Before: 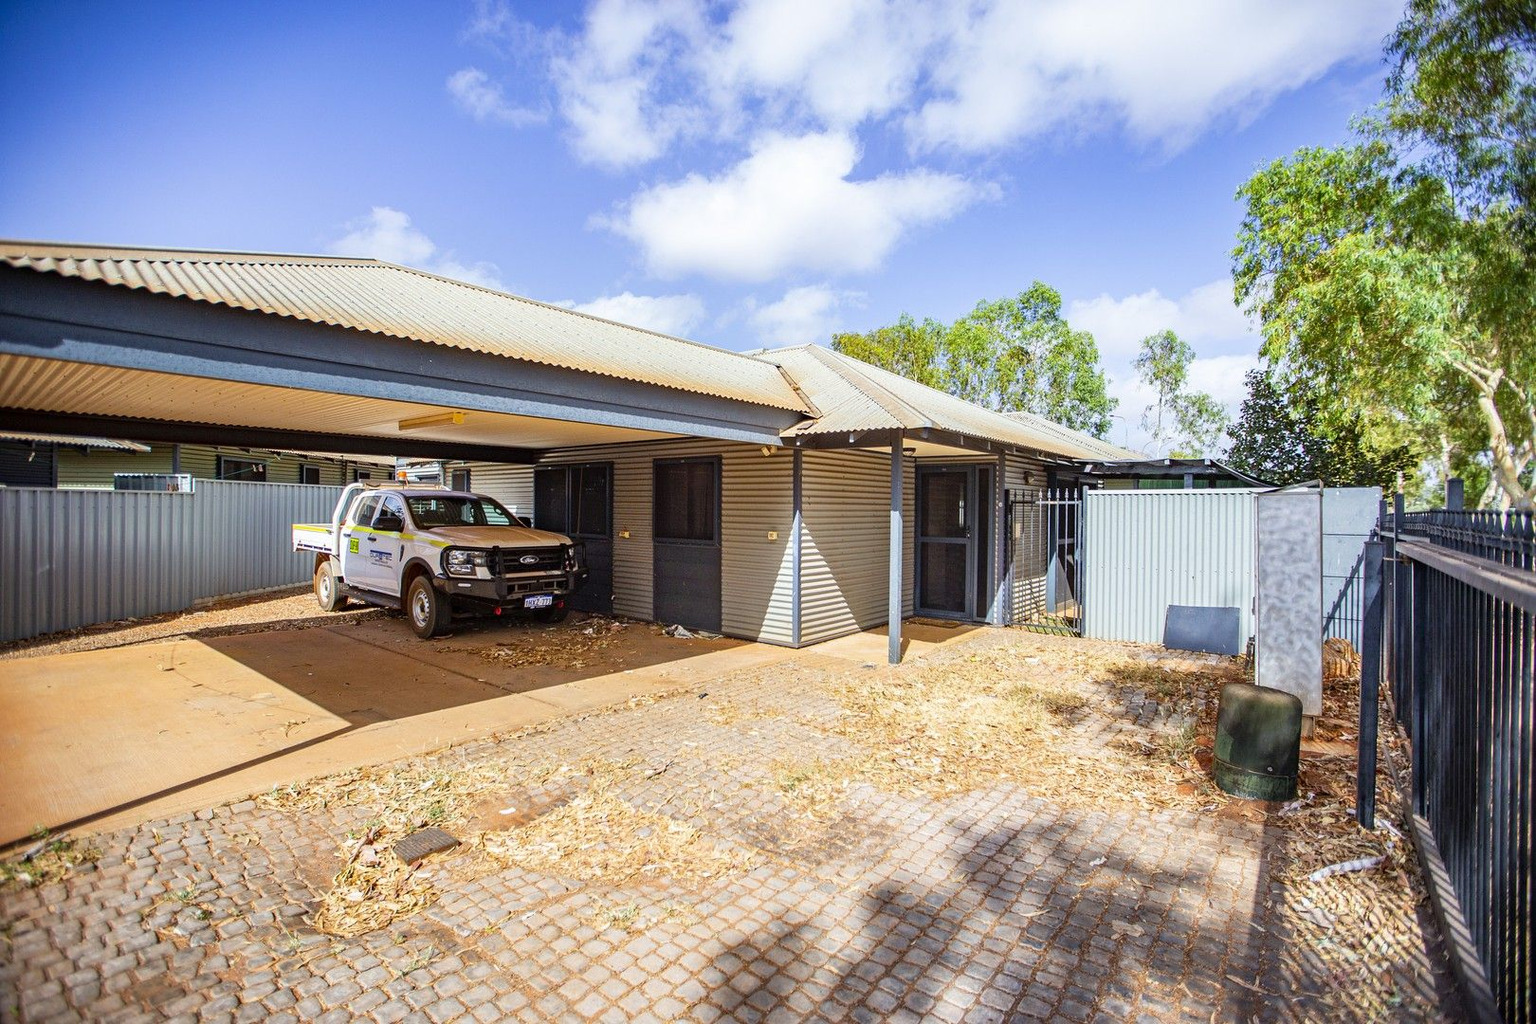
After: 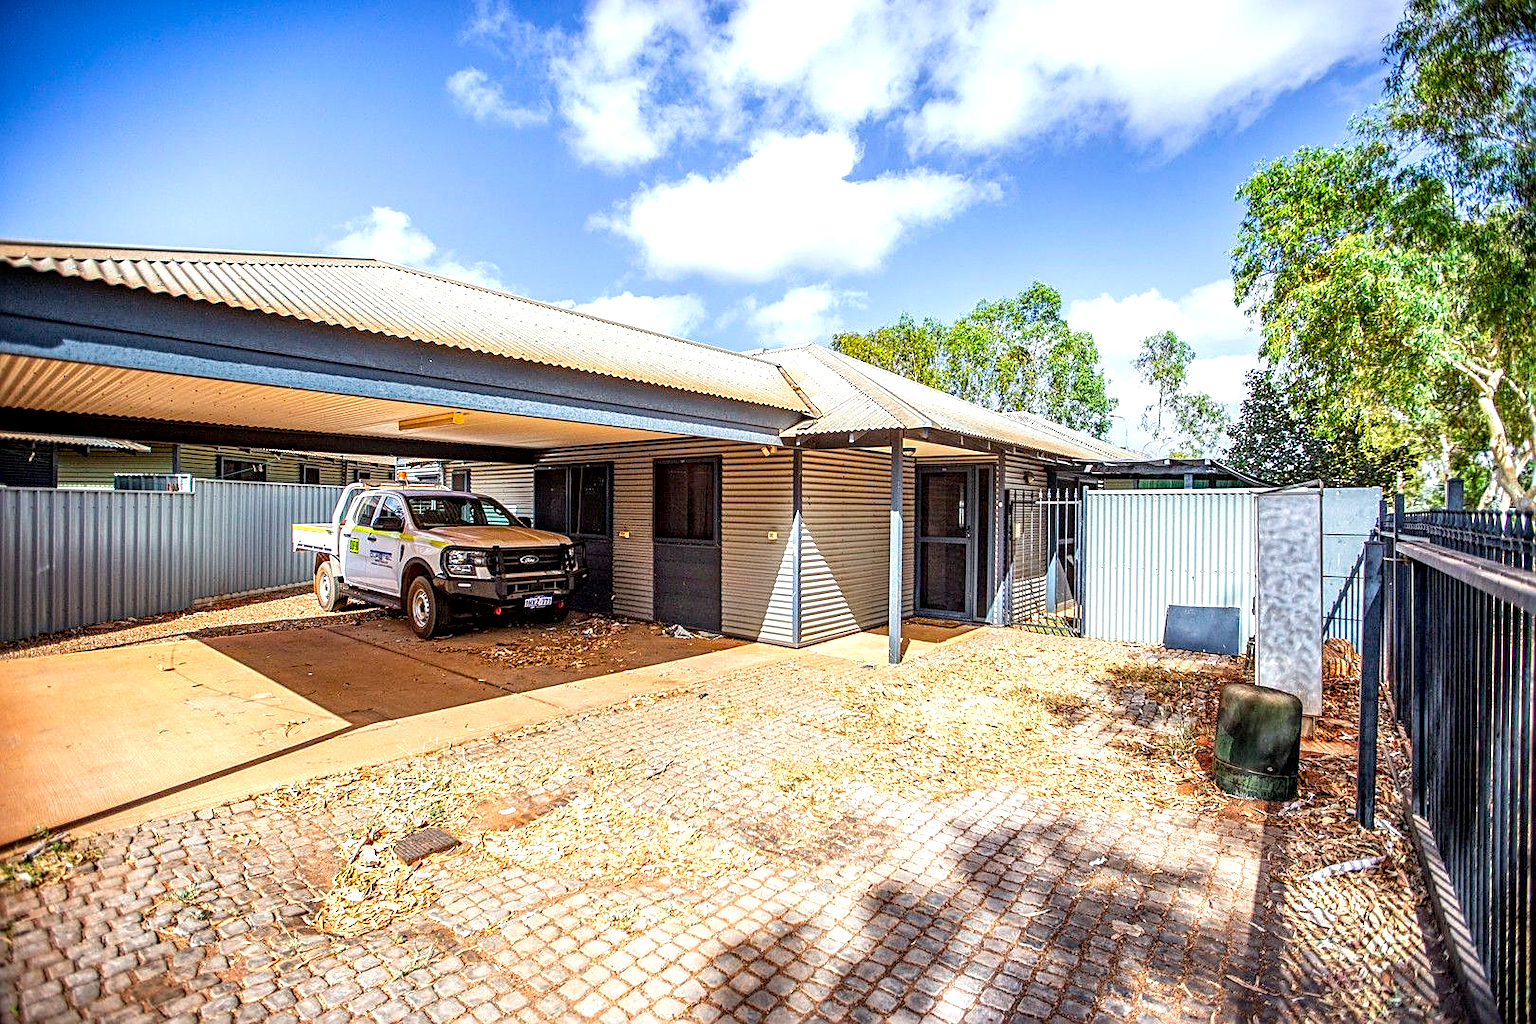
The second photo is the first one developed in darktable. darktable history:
local contrast: highlights 25%, detail 150%
exposure: exposure 0.4 EV, compensate highlight preservation false
sharpen: on, module defaults
